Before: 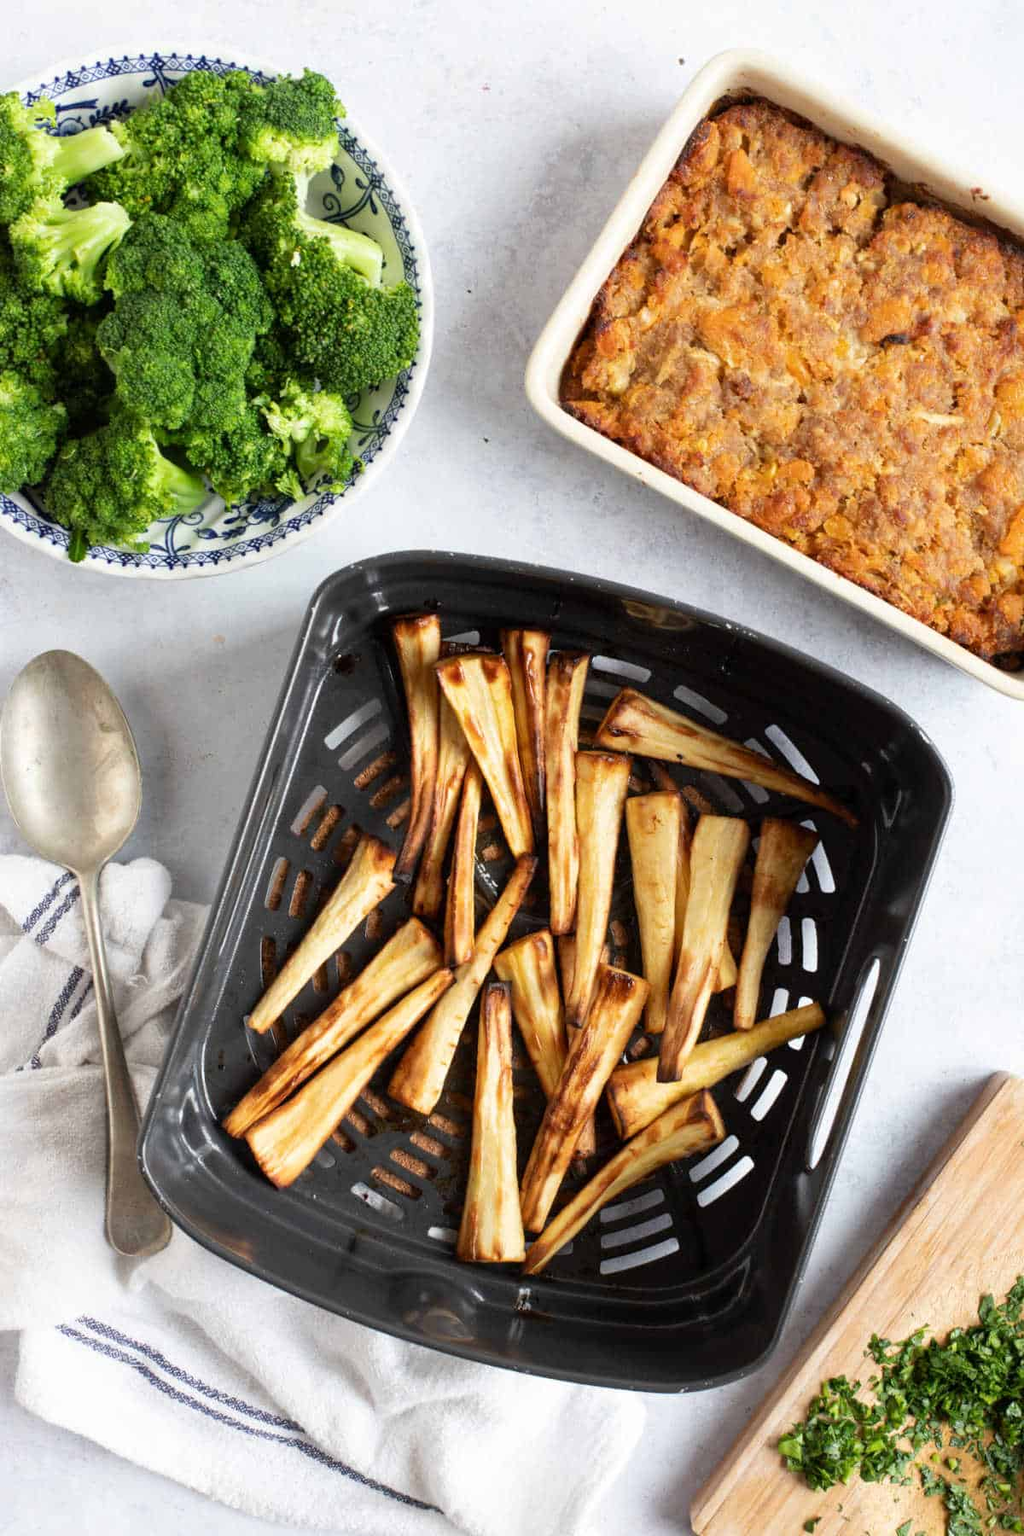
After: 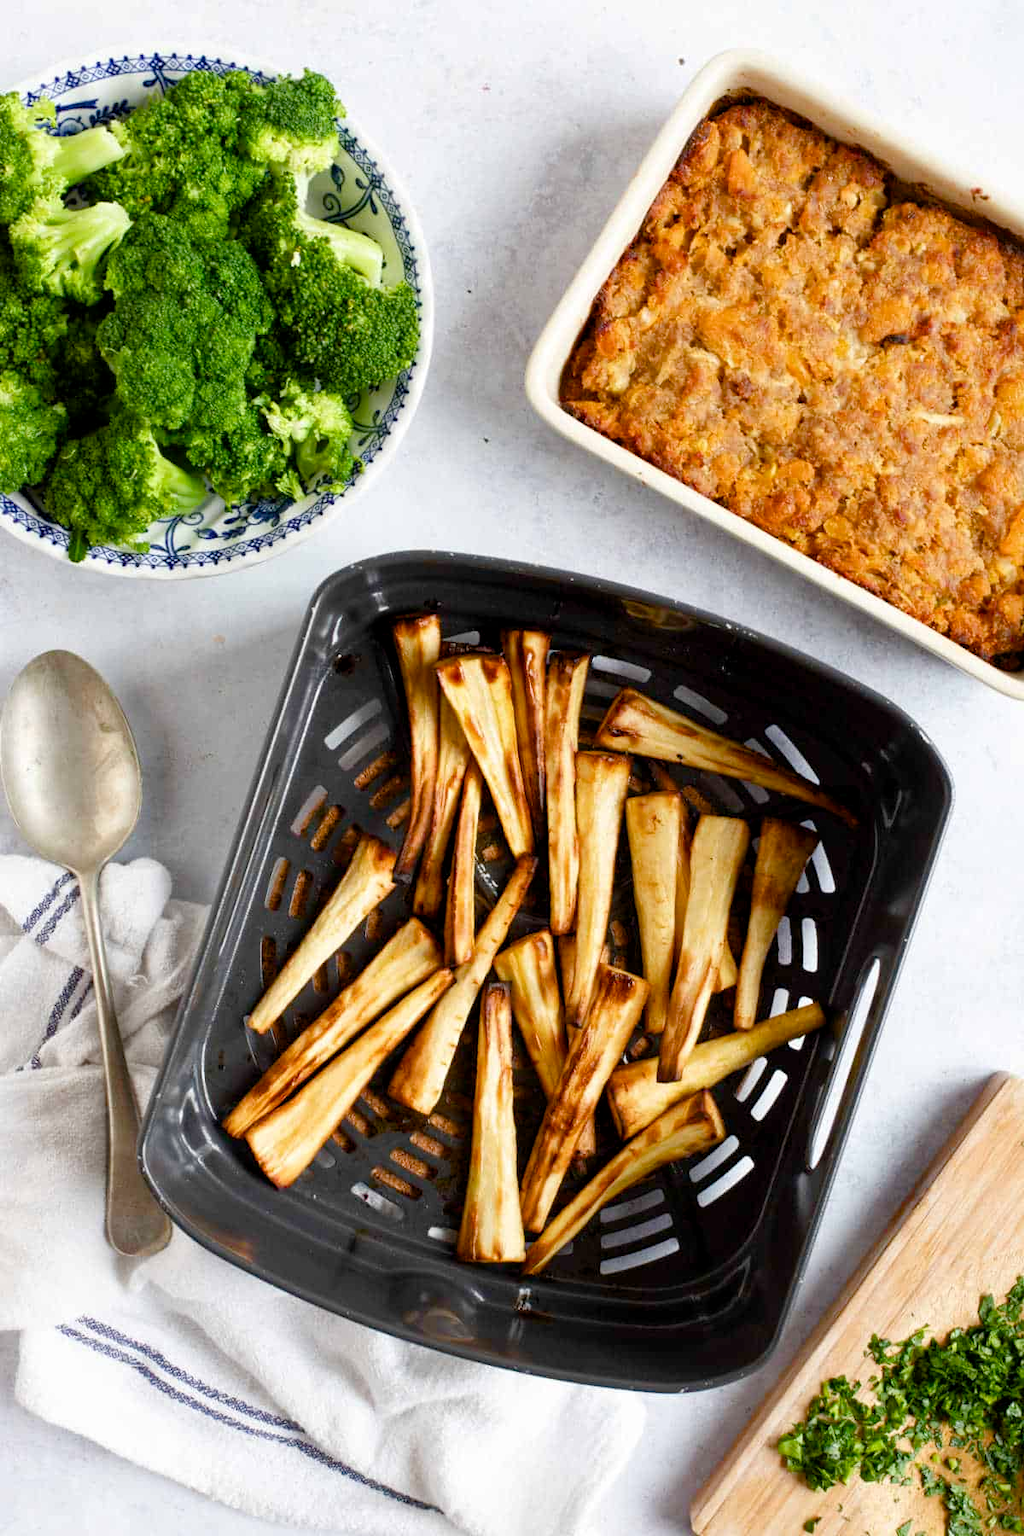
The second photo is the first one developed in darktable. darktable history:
color balance rgb: perceptual saturation grading › global saturation 20%, perceptual saturation grading › highlights -25%, perceptual saturation grading › shadows 50%
tone equalizer: on, module defaults
color balance: mode lift, gamma, gain (sRGB), lift [0.97, 1, 1, 1], gamma [1.03, 1, 1, 1]
